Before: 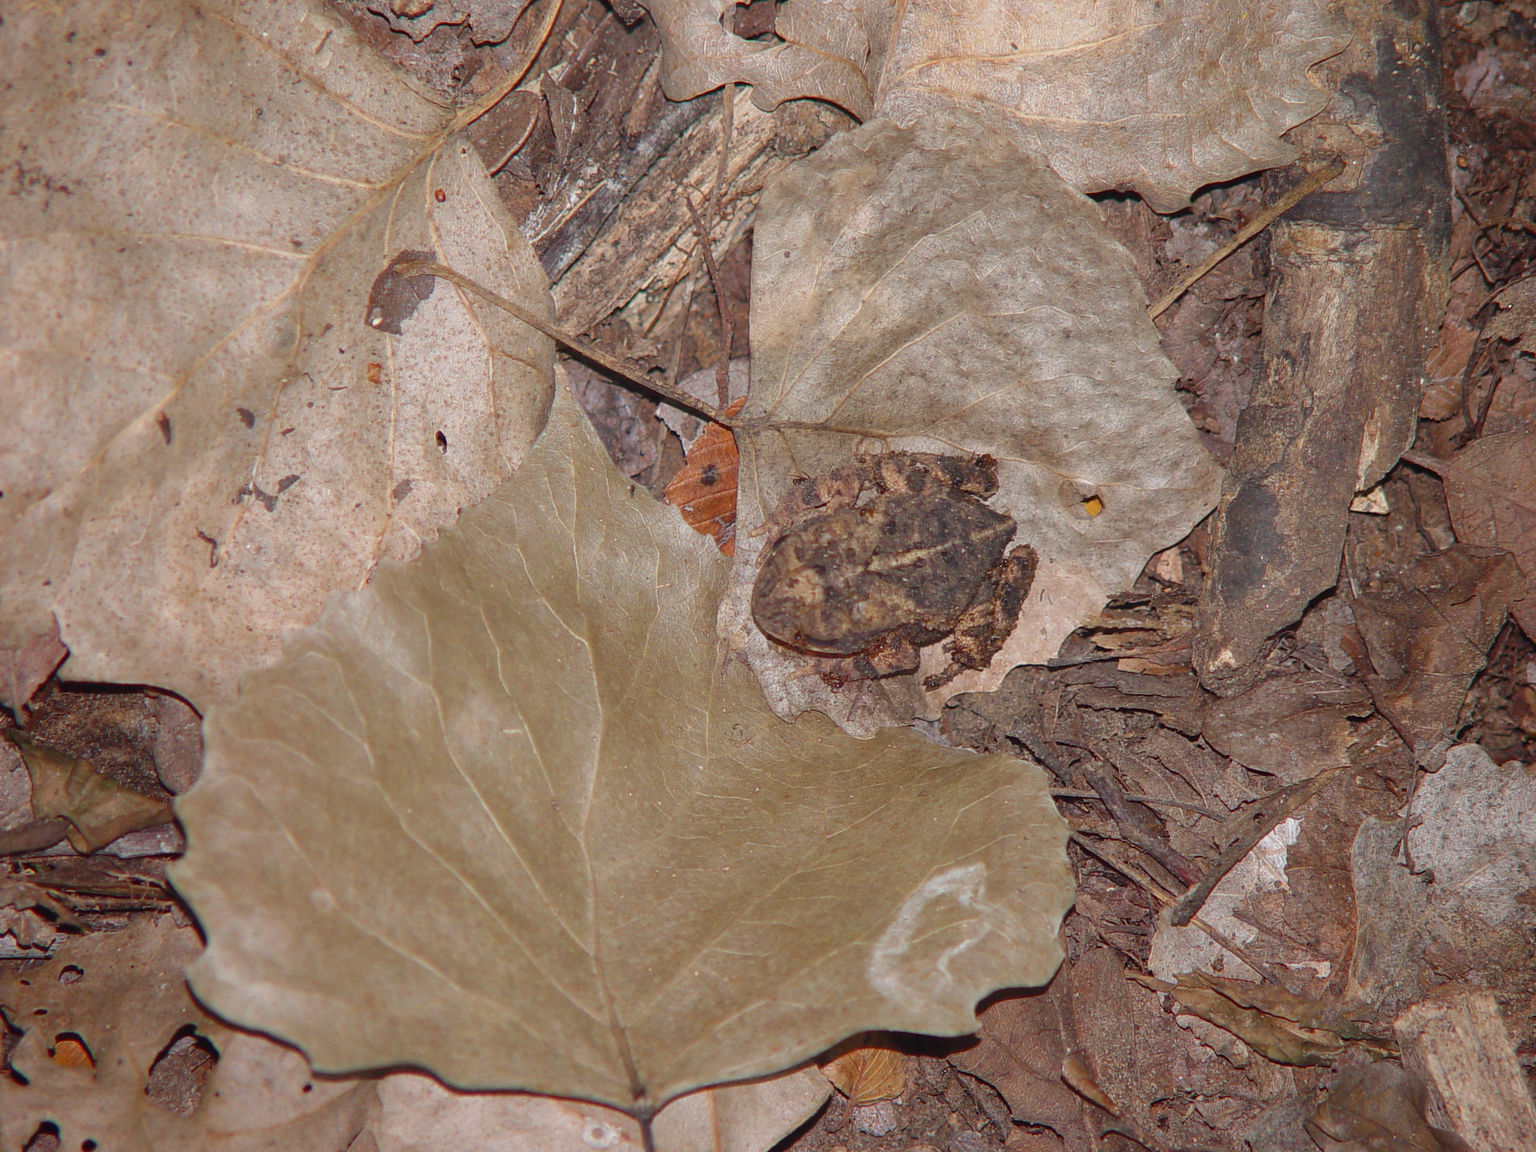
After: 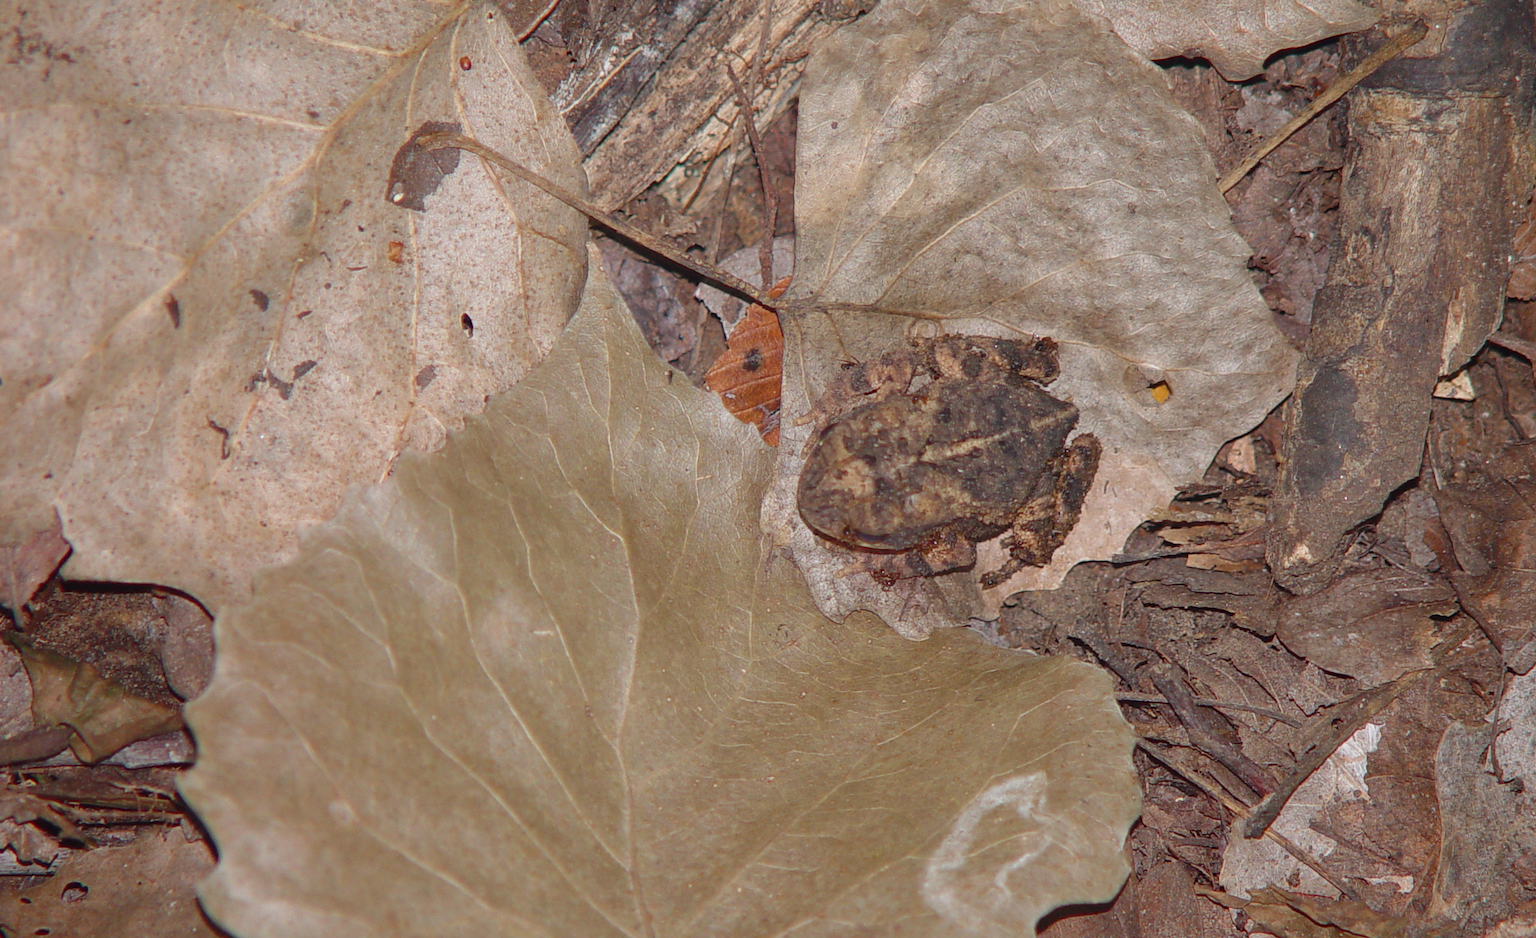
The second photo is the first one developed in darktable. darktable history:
crop and rotate: angle 0.102°, top 11.808%, right 5.699%, bottom 11.3%
